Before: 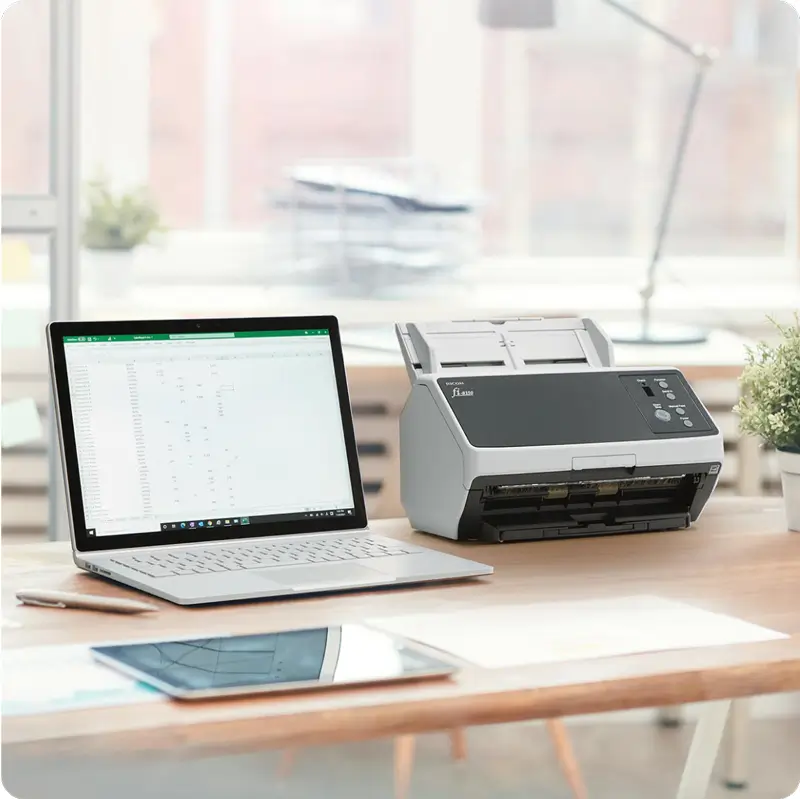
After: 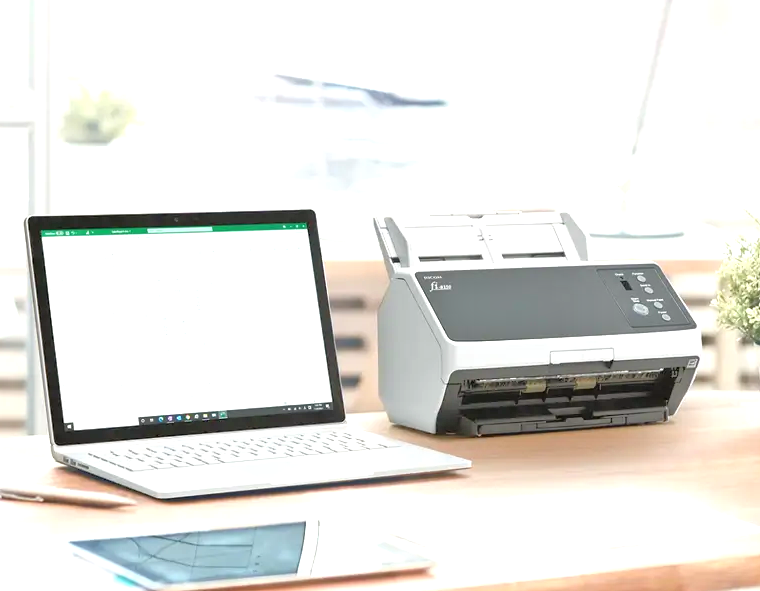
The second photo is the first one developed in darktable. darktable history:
crop and rotate: left 2.991%, top 13.302%, right 1.981%, bottom 12.636%
exposure: black level correction 0, exposure 0.7 EV, compensate exposure bias true, compensate highlight preservation false
tone equalizer: -7 EV 0.15 EV, -6 EV 0.6 EV, -5 EV 1.15 EV, -4 EV 1.33 EV, -3 EV 1.15 EV, -2 EV 0.6 EV, -1 EV 0.15 EV, mask exposure compensation -0.5 EV
